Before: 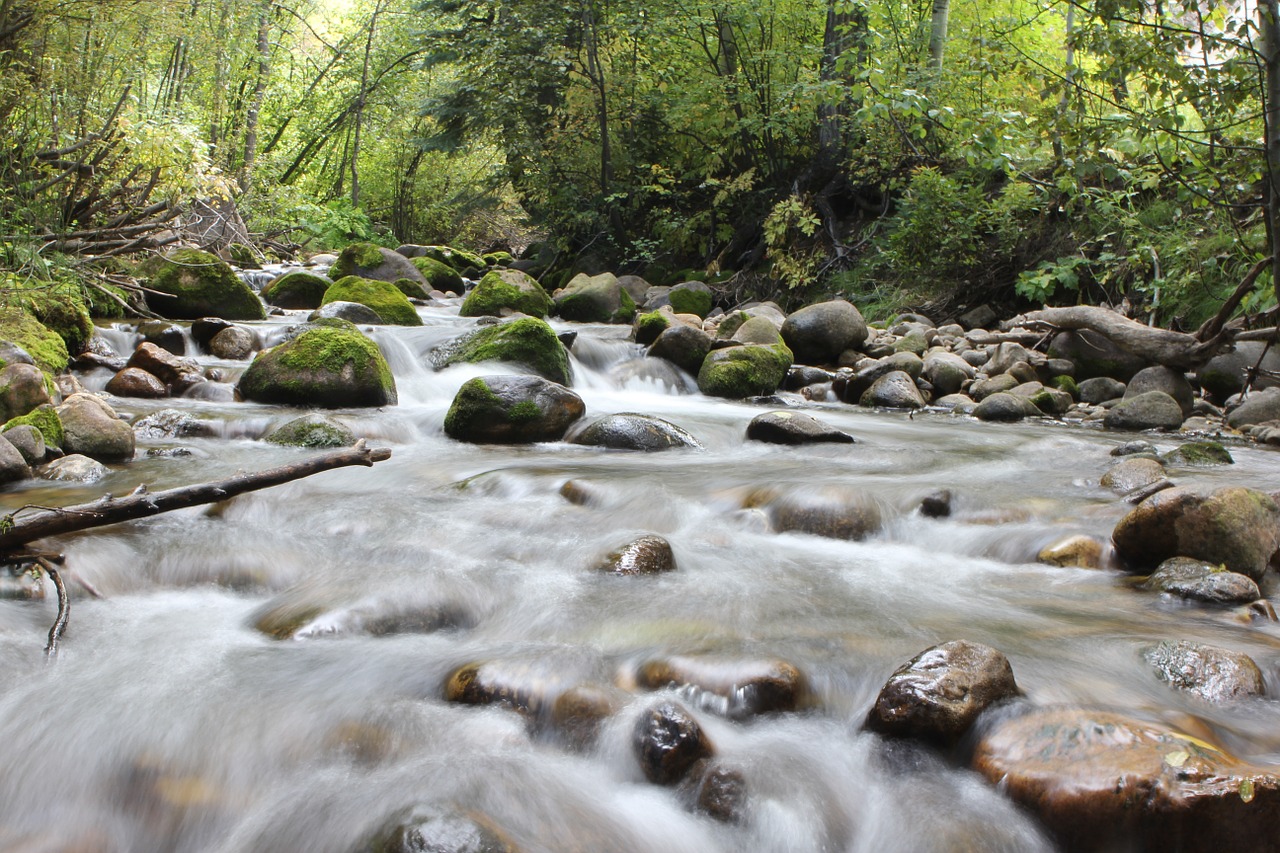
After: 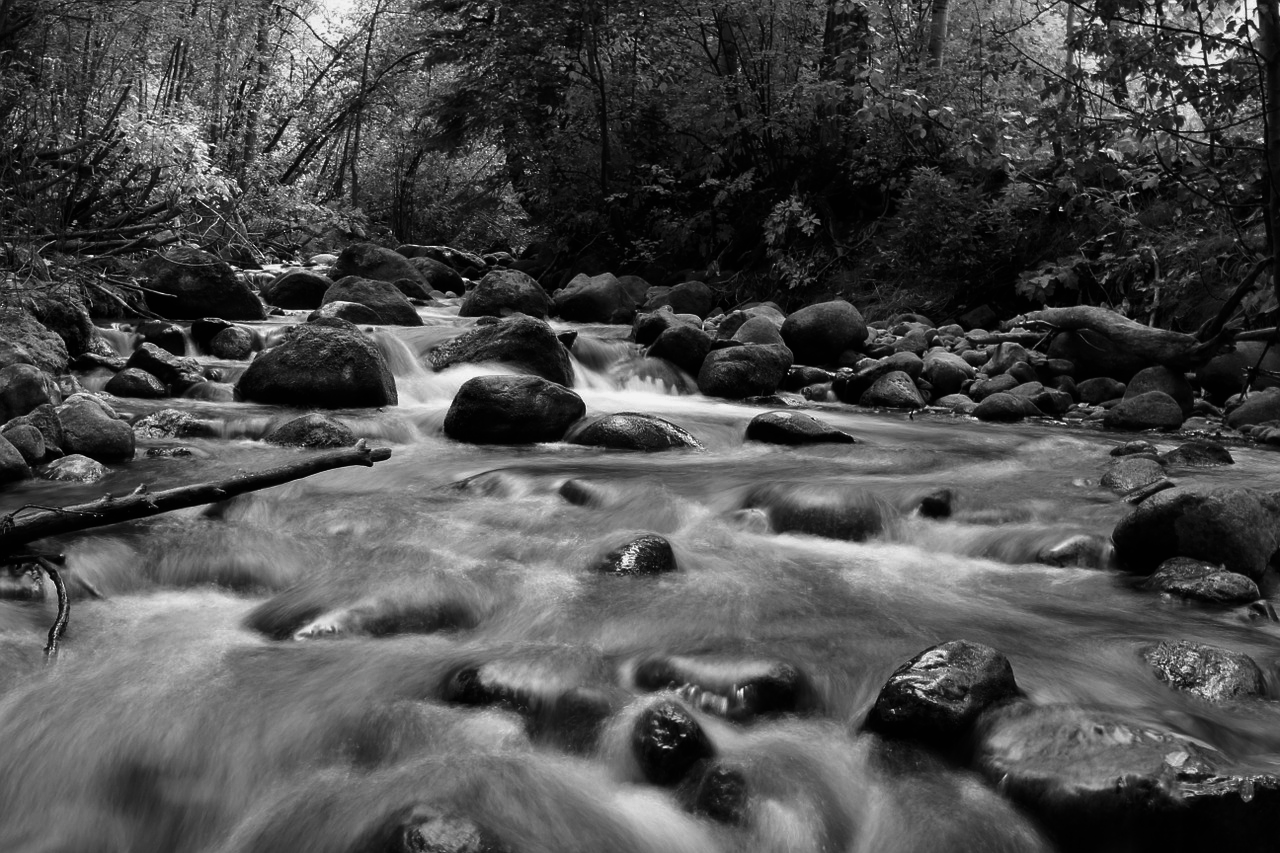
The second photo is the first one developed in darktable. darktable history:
contrast brightness saturation: contrast -0.038, brightness -0.578, saturation -0.997
